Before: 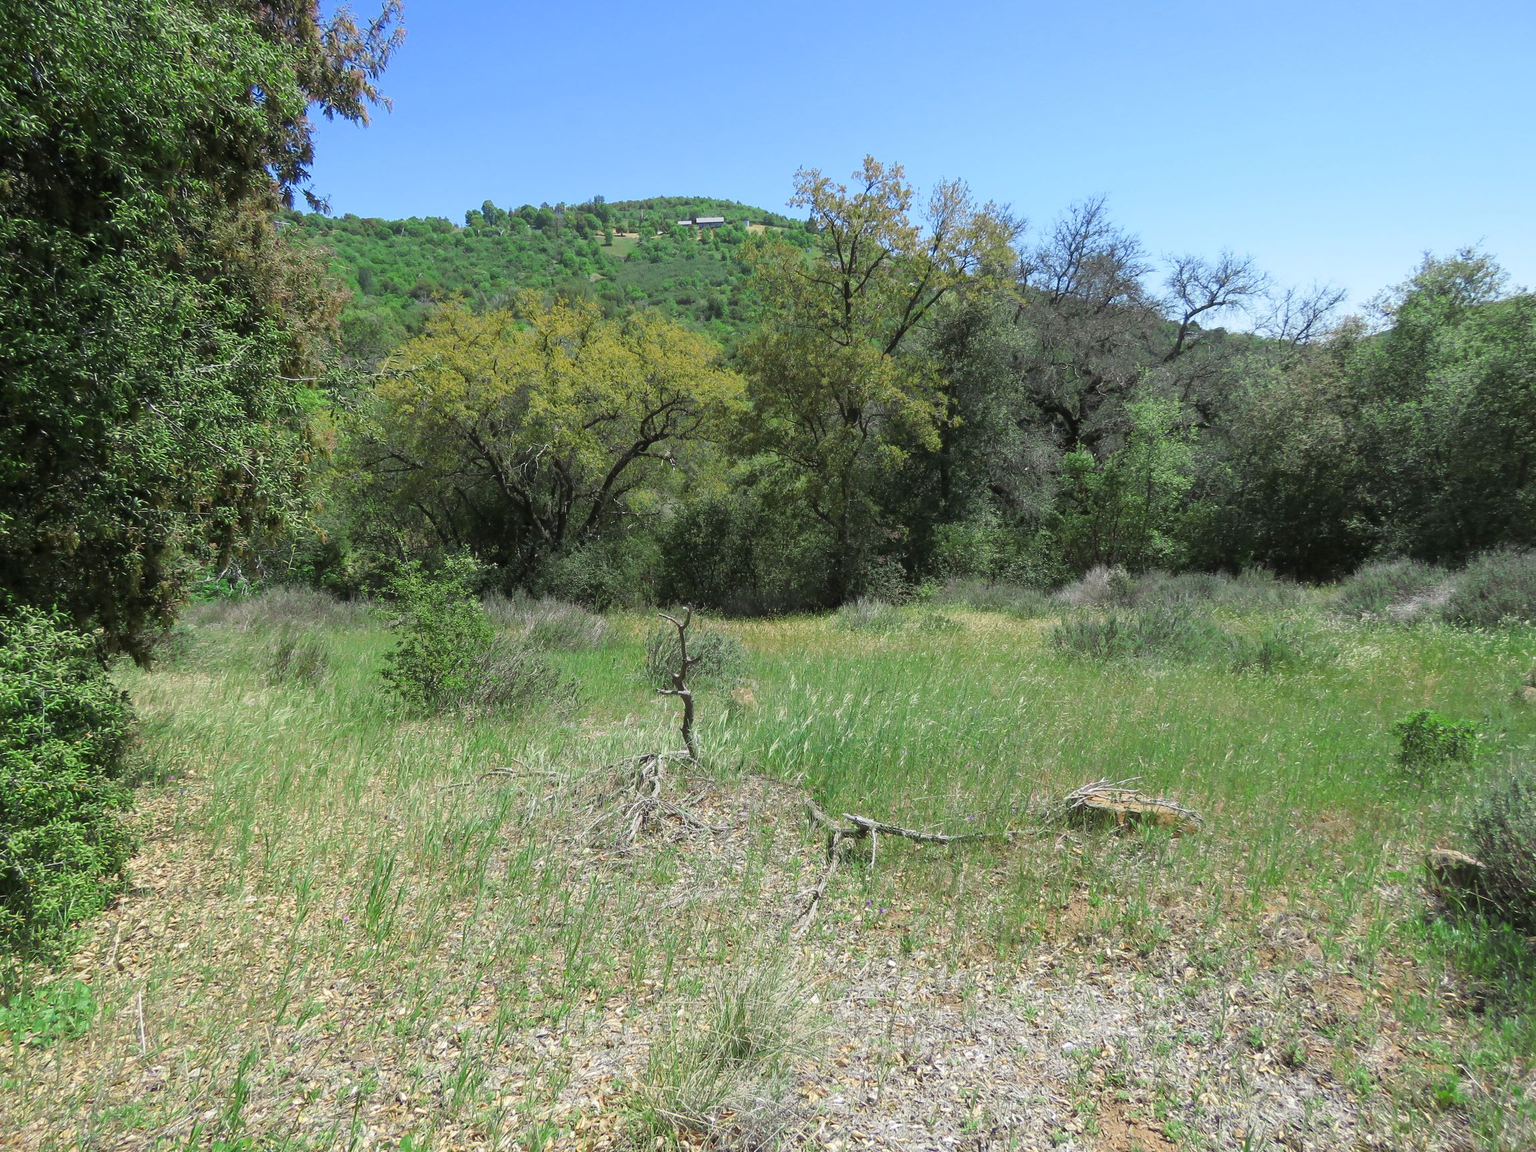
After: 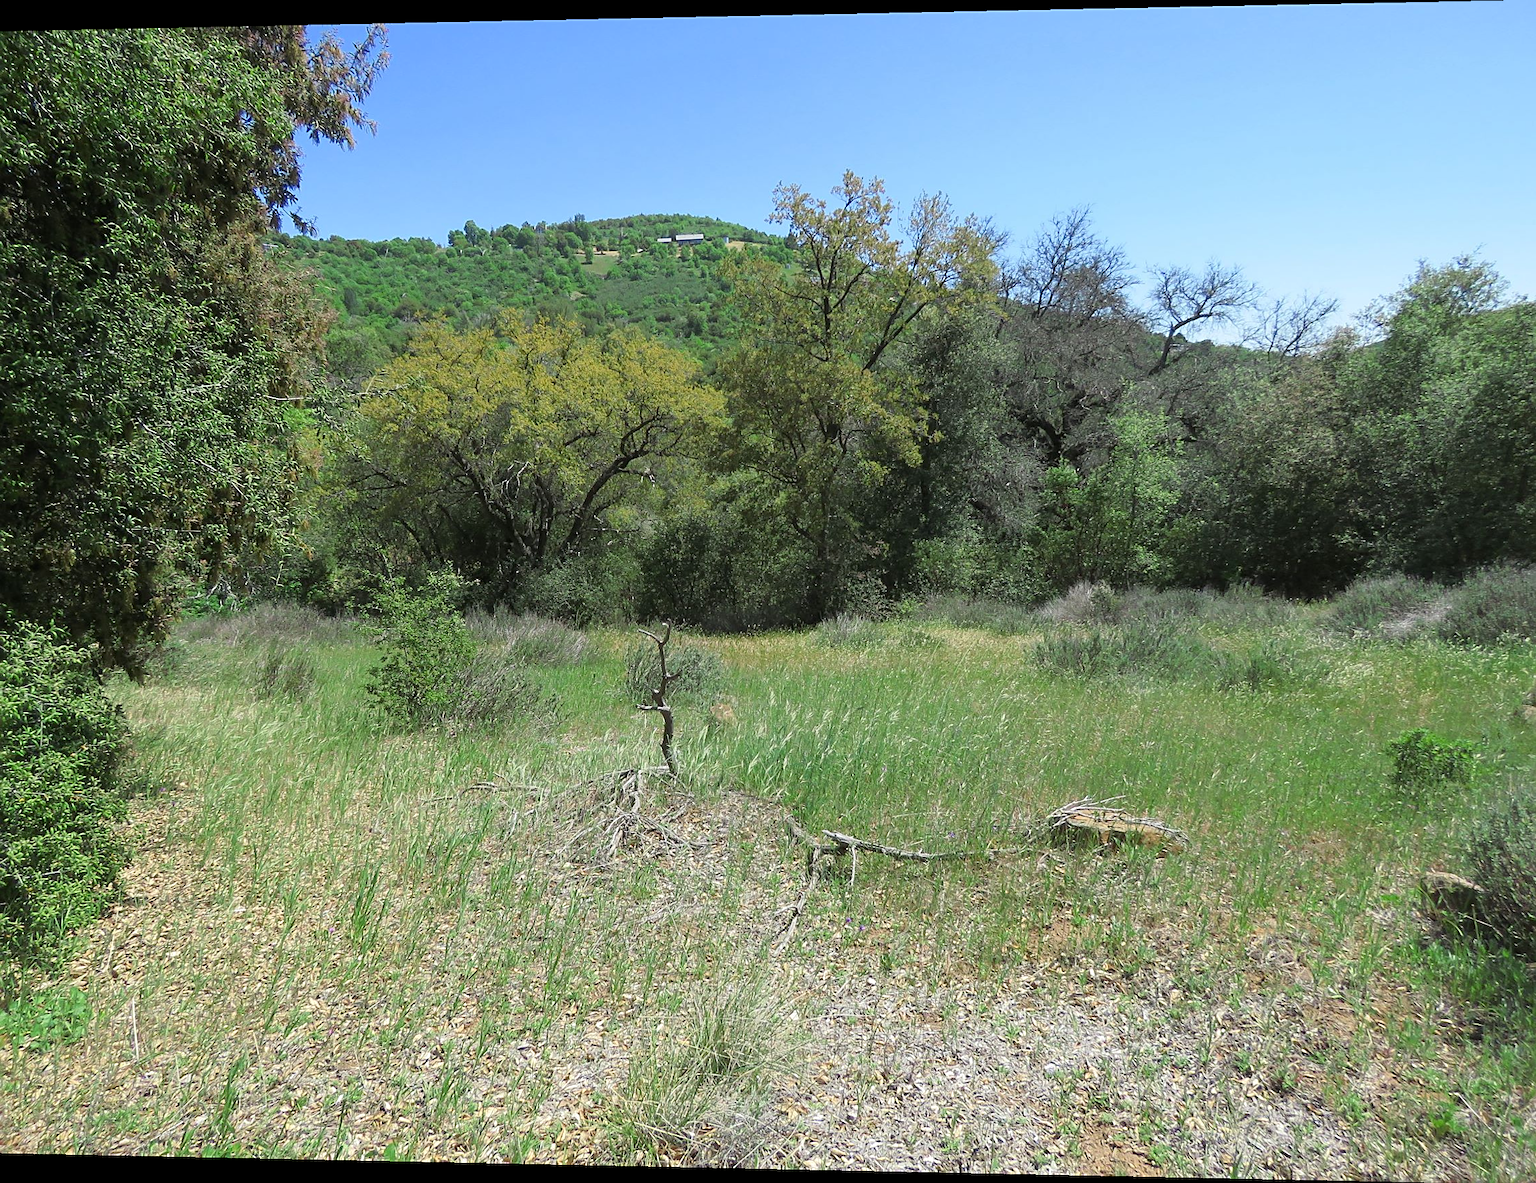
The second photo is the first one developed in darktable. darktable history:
tone equalizer: on, module defaults
rotate and perspective: lens shift (horizontal) -0.055, automatic cropping off
sharpen: on, module defaults
